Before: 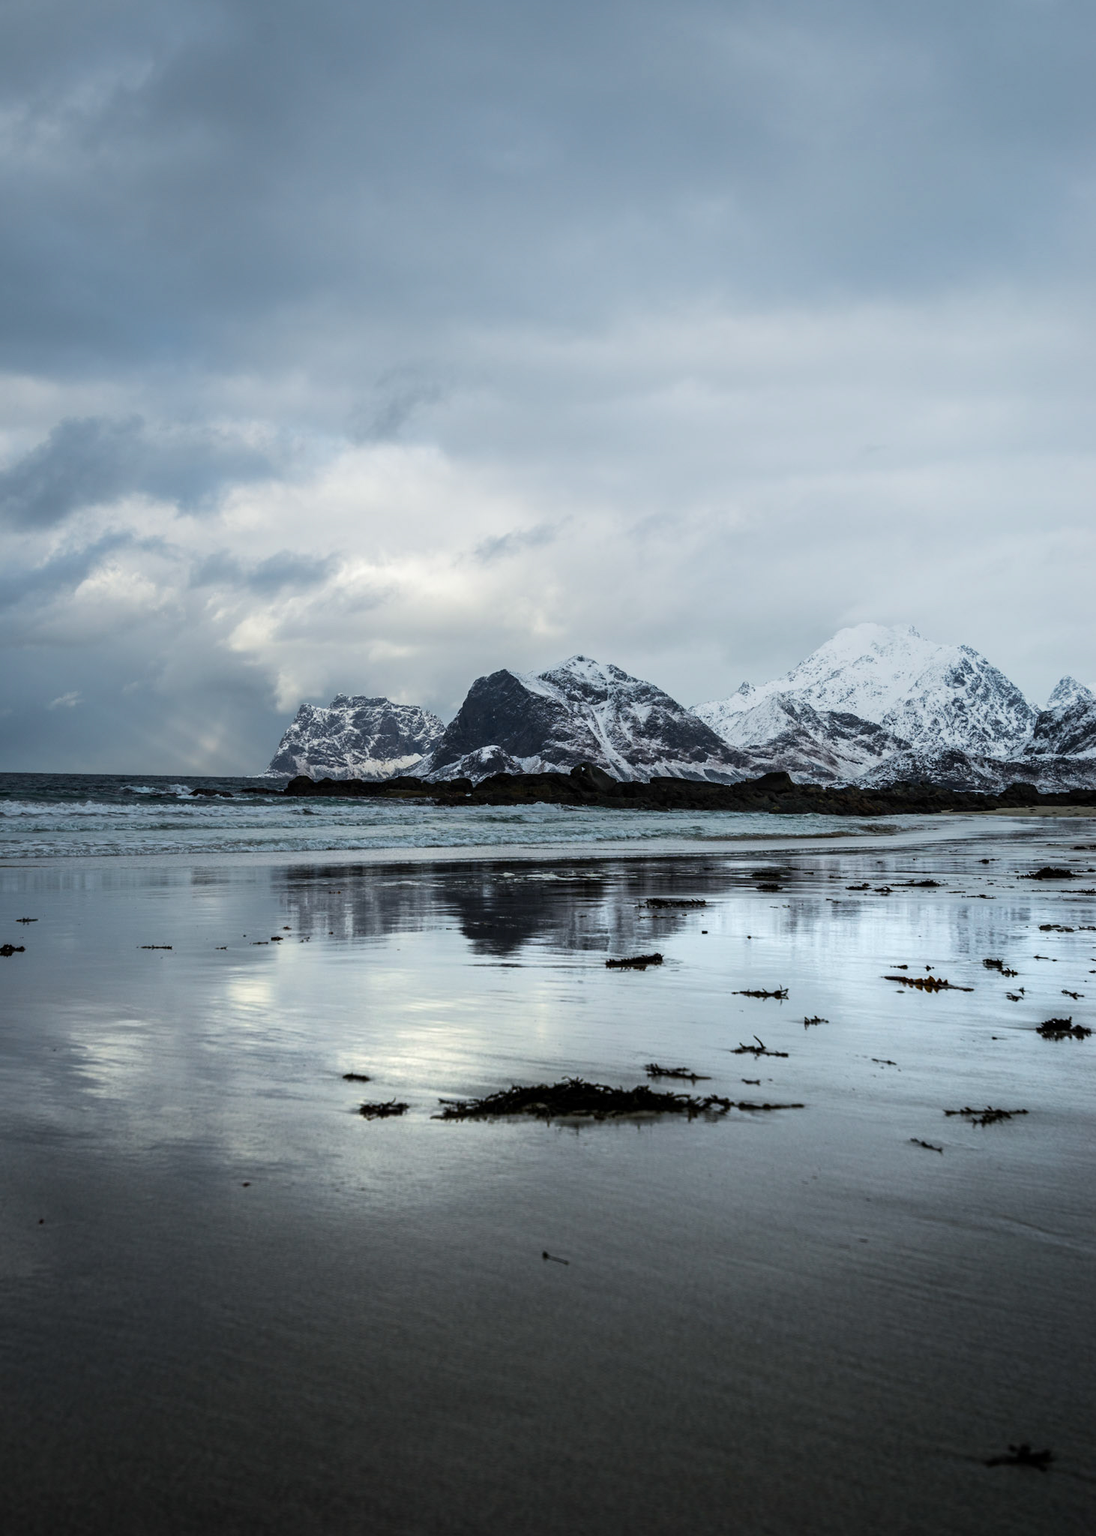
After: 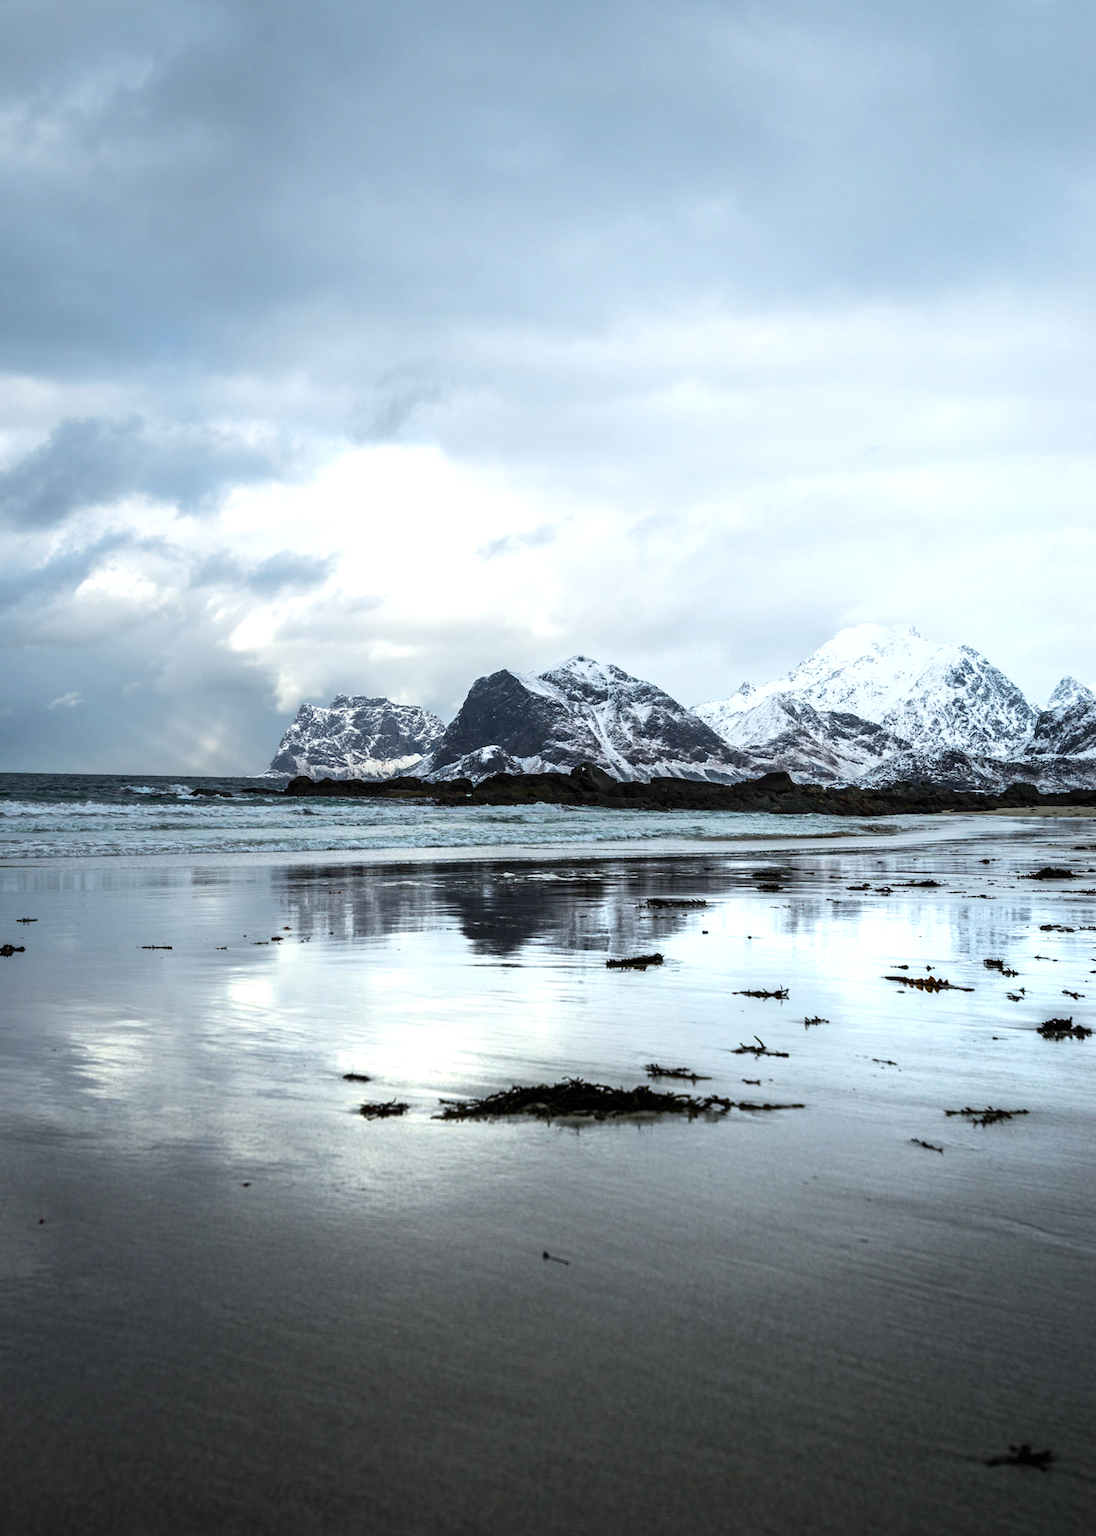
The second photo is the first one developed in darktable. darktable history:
exposure: black level correction 0, exposure 0.683 EV, compensate highlight preservation false
